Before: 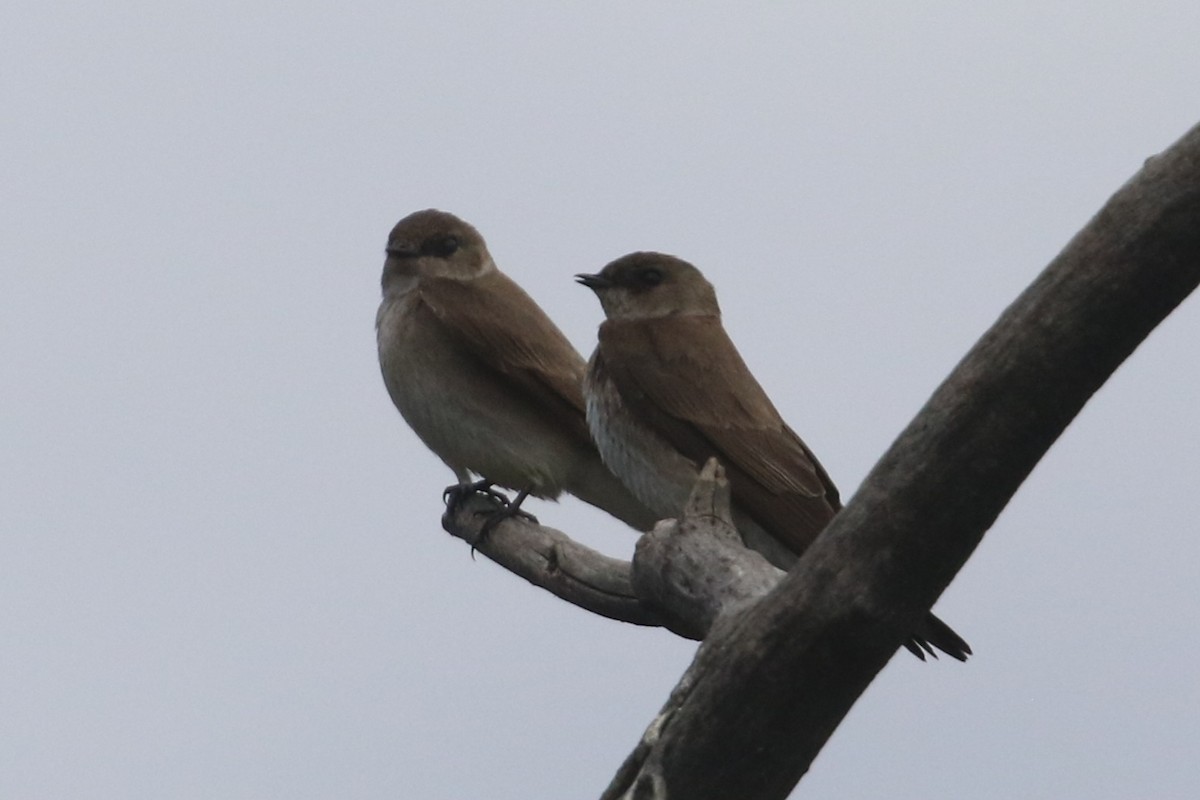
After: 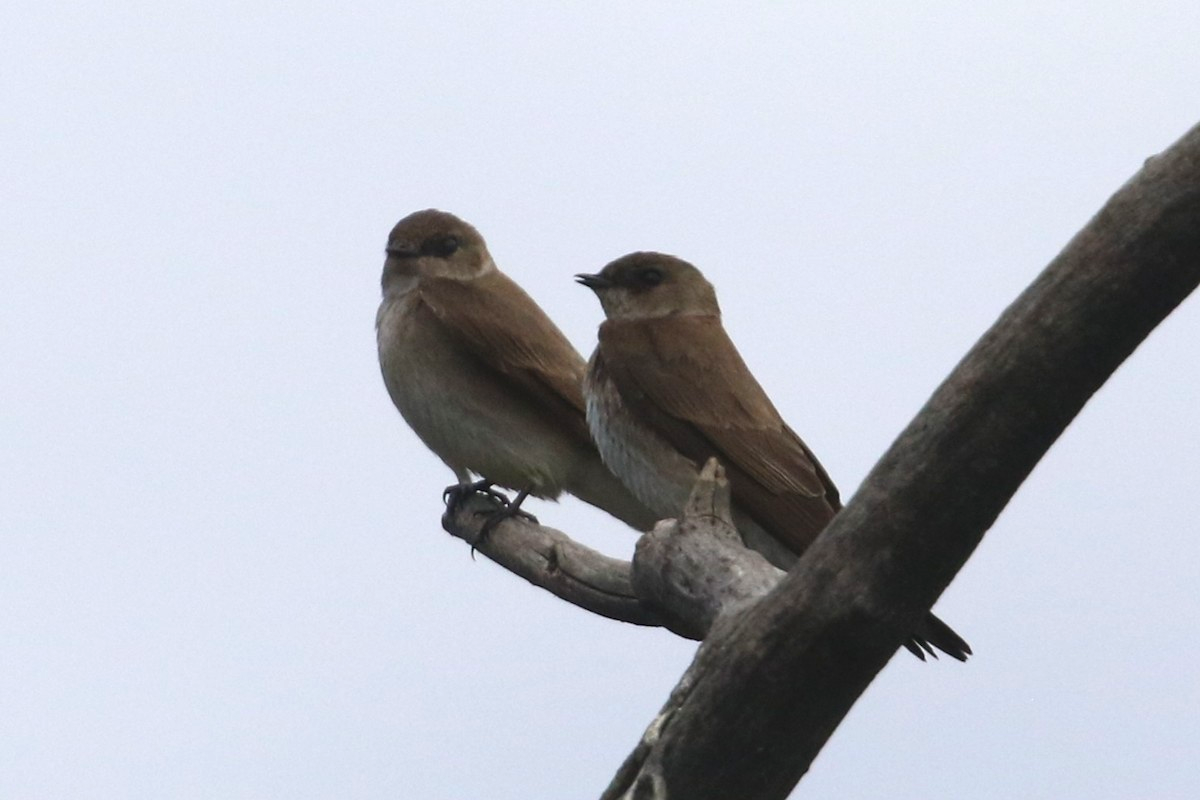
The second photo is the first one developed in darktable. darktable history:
levels: levels [0, 0.48, 0.961]
color balance rgb: perceptual saturation grading › global saturation 17.835%, perceptual brilliance grading › global brilliance 11.27%
